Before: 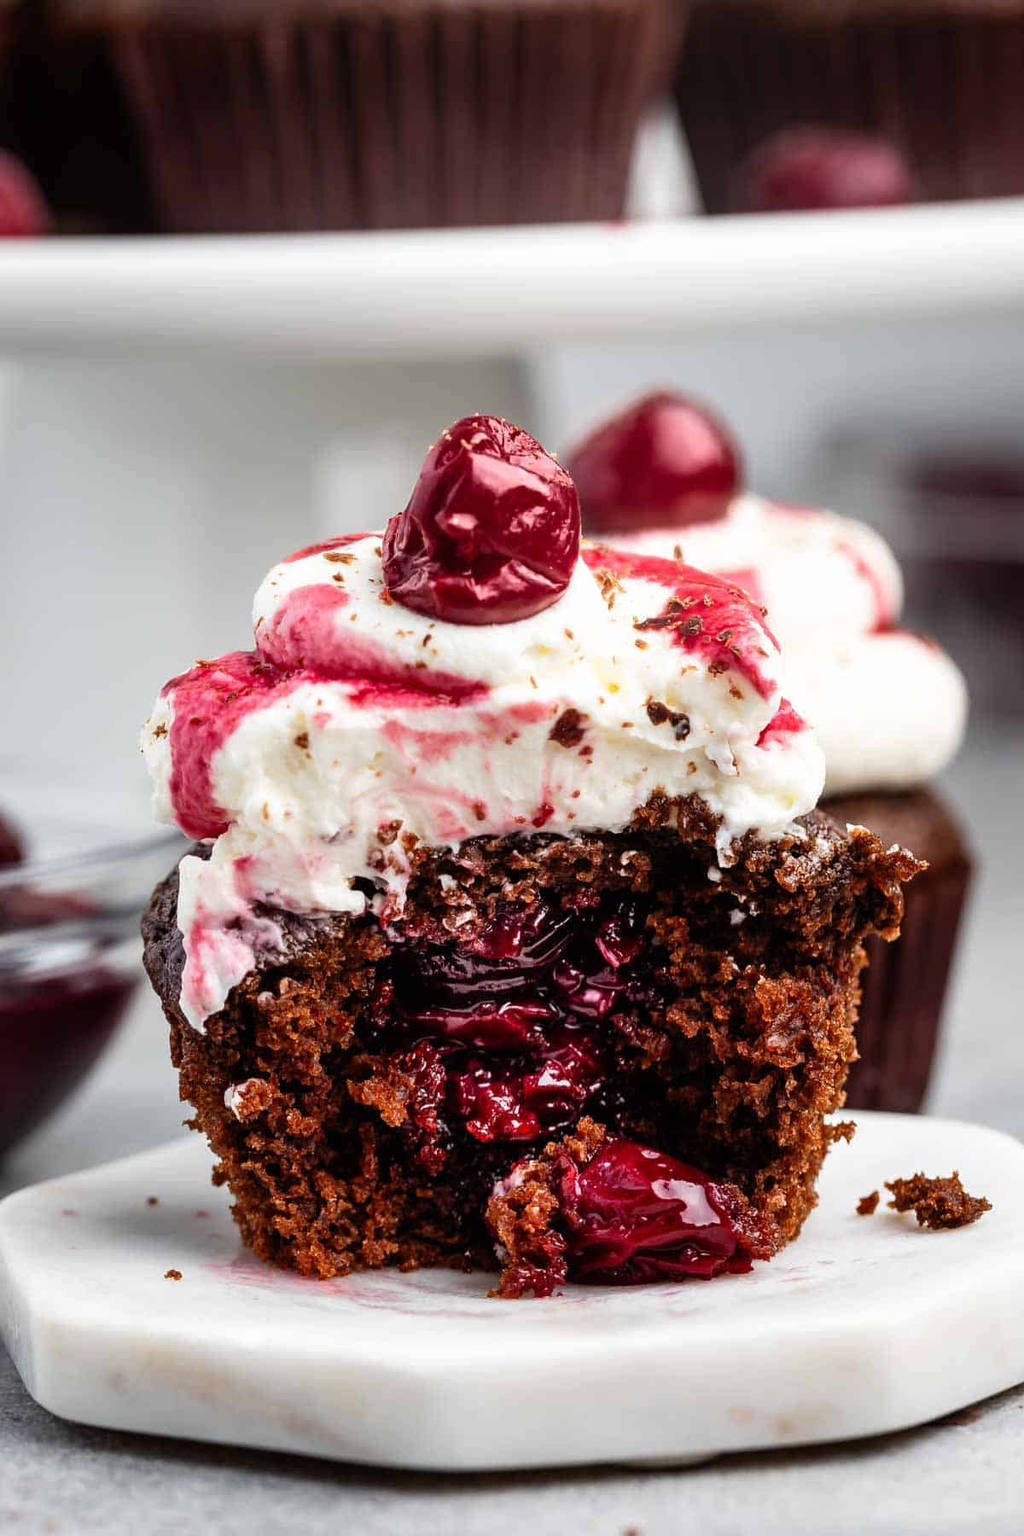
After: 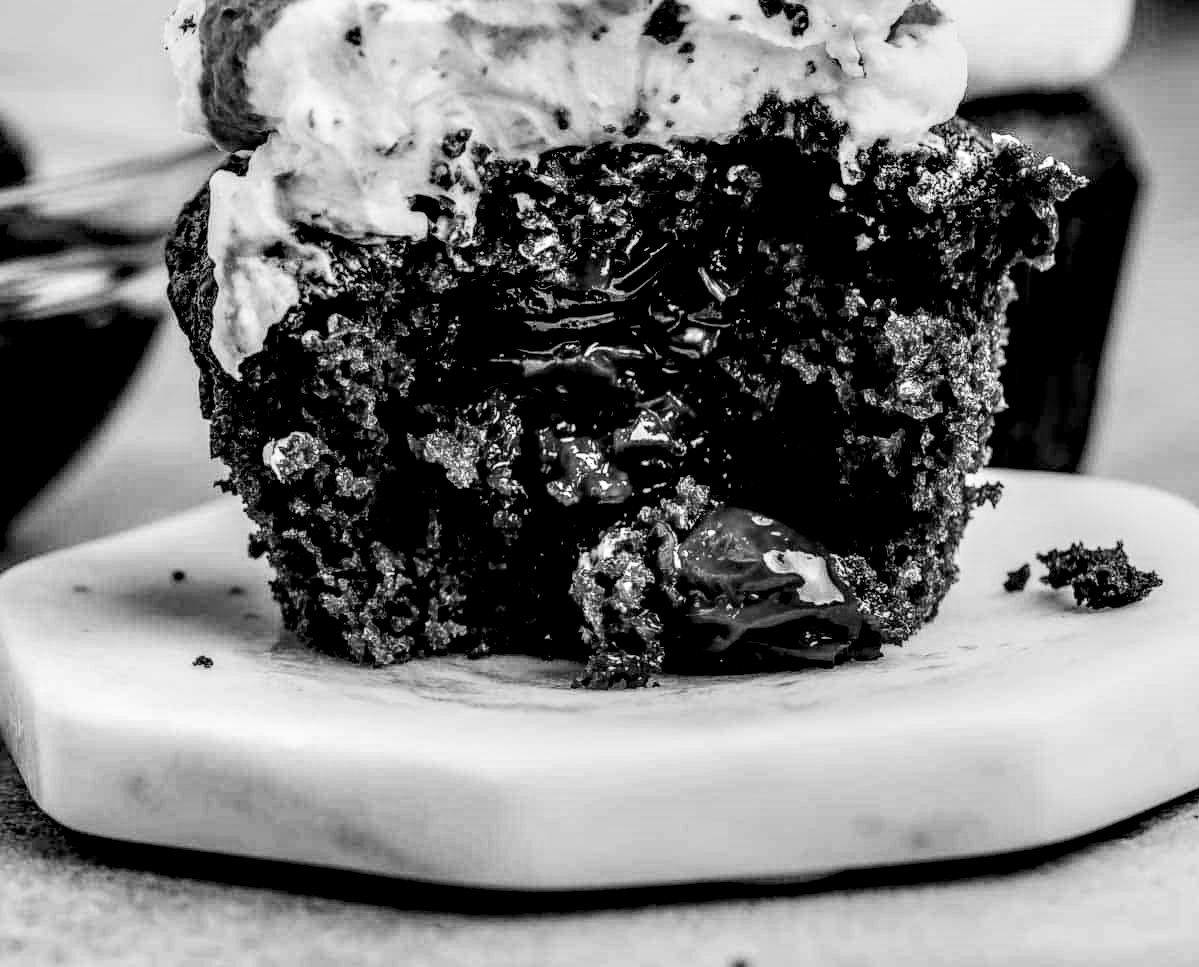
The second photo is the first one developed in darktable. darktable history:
crop and rotate: top 46.237%
white balance: red 0.986, blue 1.01
filmic rgb: black relative exposure -5 EV, white relative exposure 3.5 EV, hardness 3.19, contrast 1.4, highlights saturation mix -30%
monochrome: on, module defaults
local contrast: highlights 19%, detail 186%
